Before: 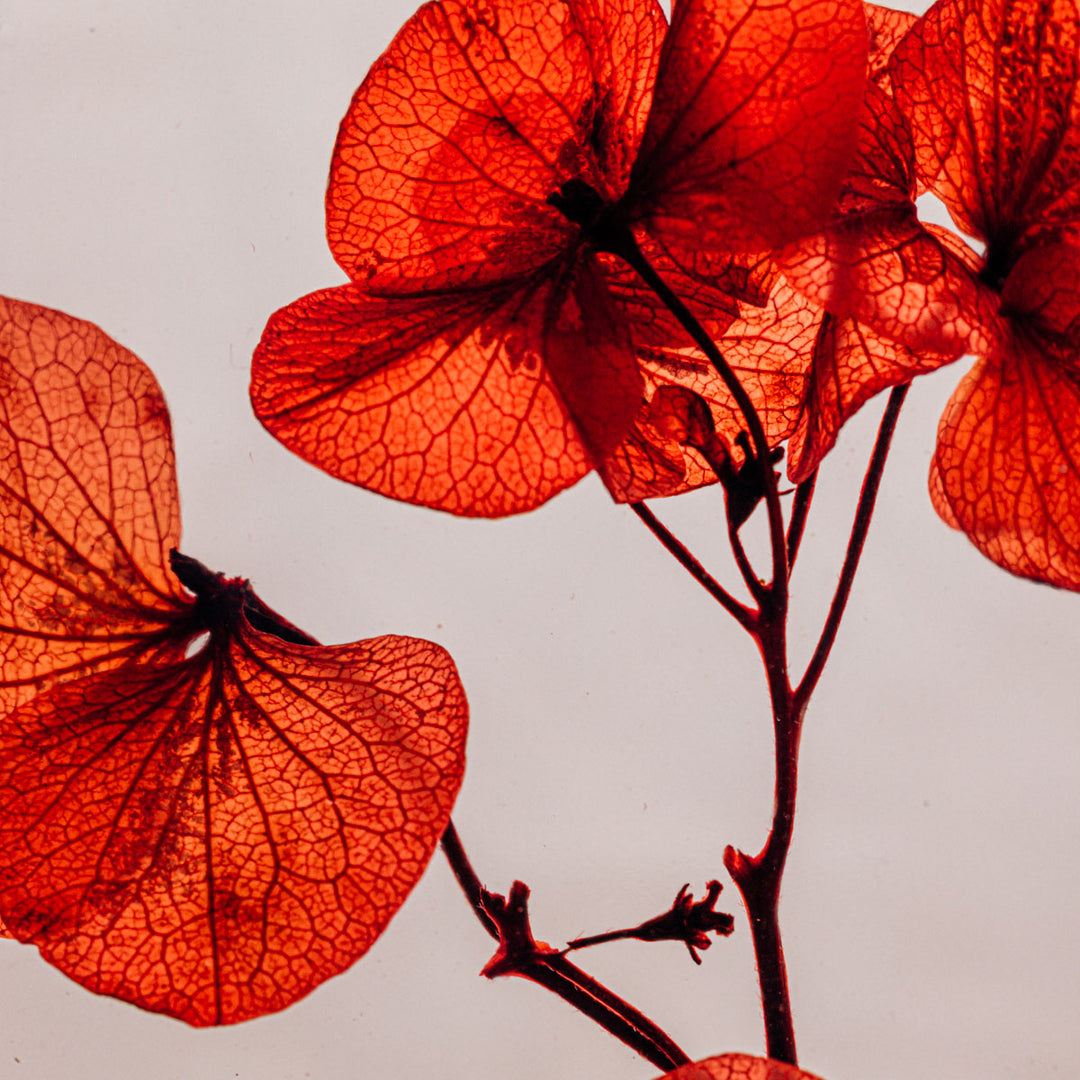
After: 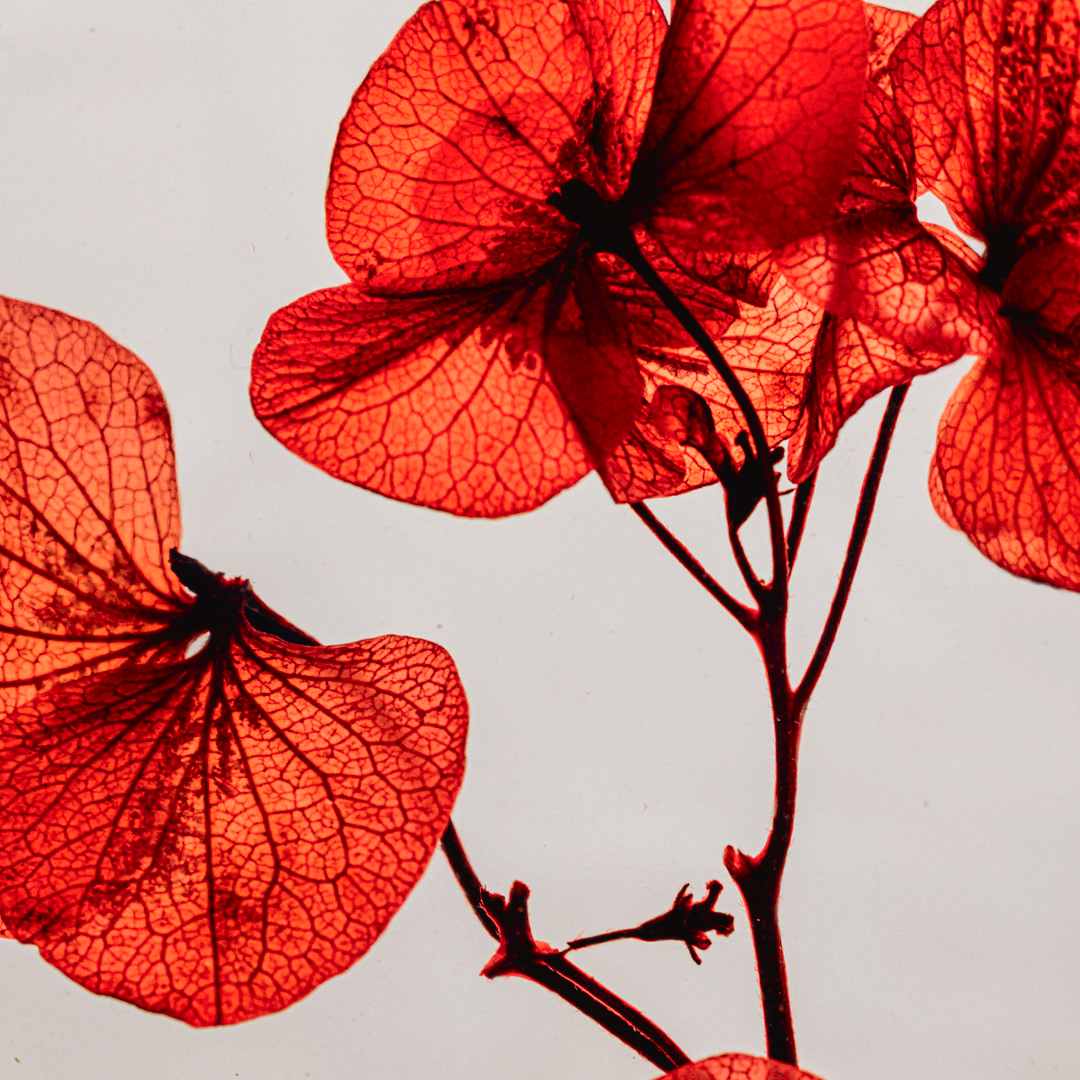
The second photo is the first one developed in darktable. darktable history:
tone curve: curves: ch0 [(0, 0.024) (0.049, 0.038) (0.176, 0.162) (0.33, 0.331) (0.432, 0.475) (0.601, 0.665) (0.843, 0.876) (1, 1)]; ch1 [(0, 0) (0.339, 0.358) (0.445, 0.439) (0.476, 0.47) (0.504, 0.504) (0.53, 0.511) (0.557, 0.558) (0.627, 0.635) (0.728, 0.746) (1, 1)]; ch2 [(0, 0) (0.327, 0.324) (0.417, 0.44) (0.46, 0.453) (0.502, 0.504) (0.526, 0.52) (0.54, 0.564) (0.606, 0.626) (0.76, 0.75) (1, 1)], color space Lab, independent channels, preserve colors none
